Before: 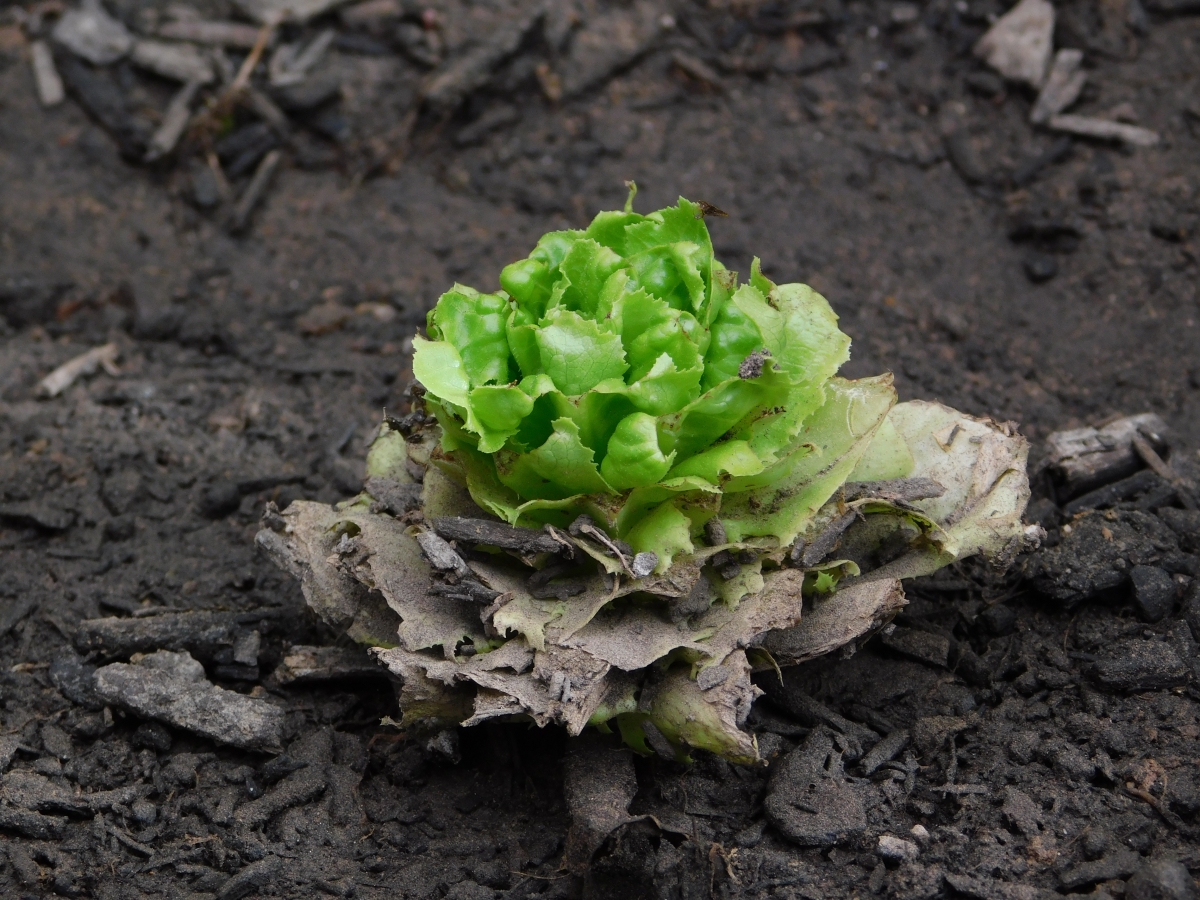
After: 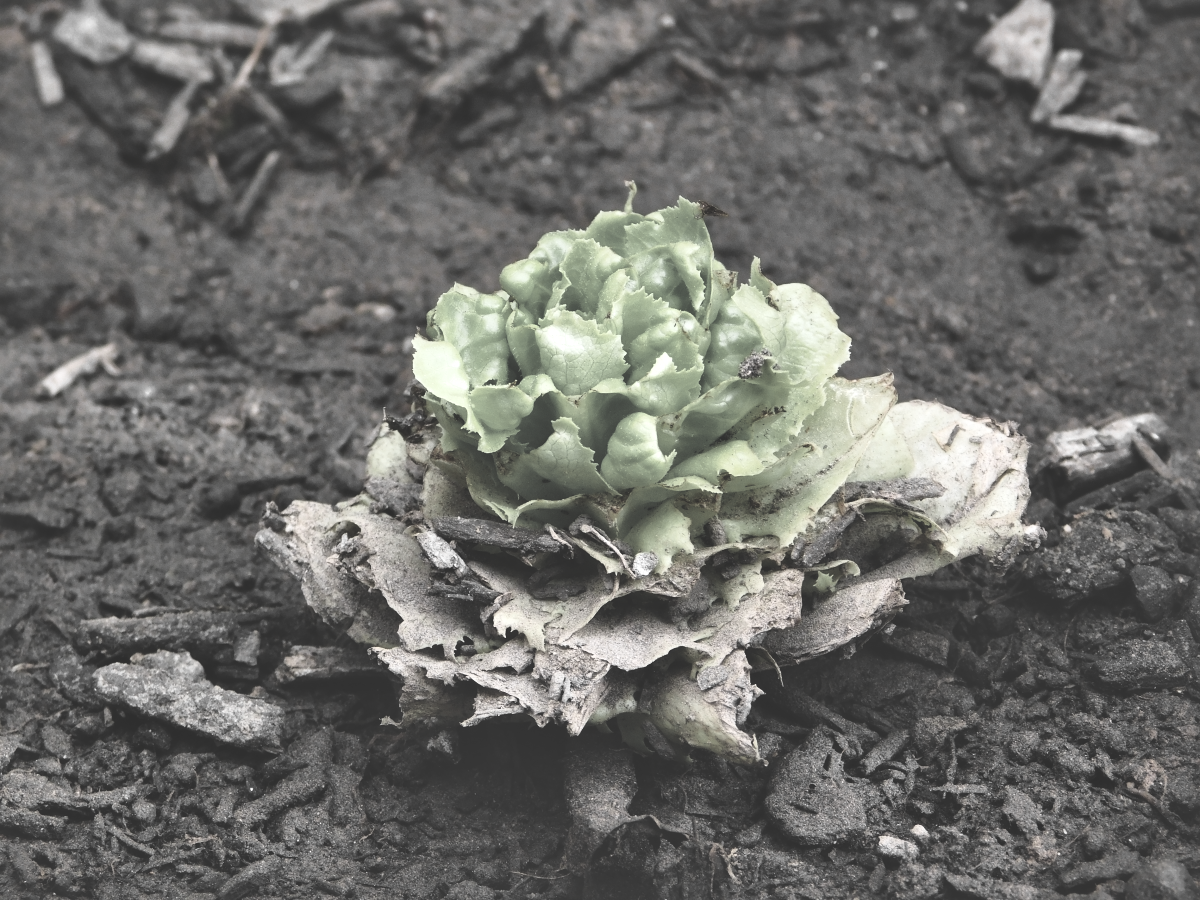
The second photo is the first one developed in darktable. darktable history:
local contrast: mode bilateral grid, contrast 24, coarseness 46, detail 151%, midtone range 0.2
color zones: curves: ch0 [(0, 0.613) (0.01, 0.613) (0.245, 0.448) (0.498, 0.529) (0.642, 0.665) (0.879, 0.777) (0.99, 0.613)]; ch1 [(0, 0.035) (0.121, 0.189) (0.259, 0.197) (0.415, 0.061) (0.589, 0.022) (0.732, 0.022) (0.857, 0.026) (0.991, 0.053)]
base curve: curves: ch0 [(0, 0) (0.005, 0.002) (0.193, 0.295) (0.399, 0.664) (0.75, 0.928) (1, 1)], preserve colors average RGB
exposure: black level correction -0.039, exposure 0.064 EV, compensate highlight preservation false
